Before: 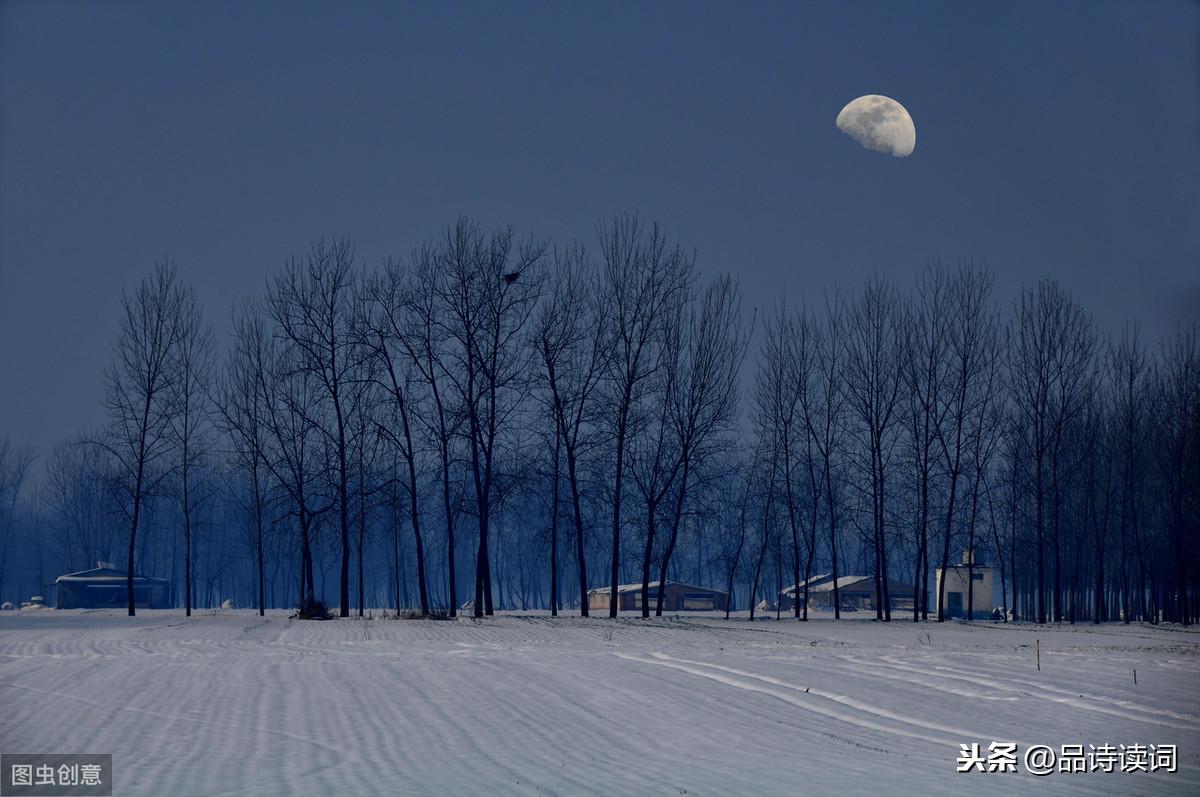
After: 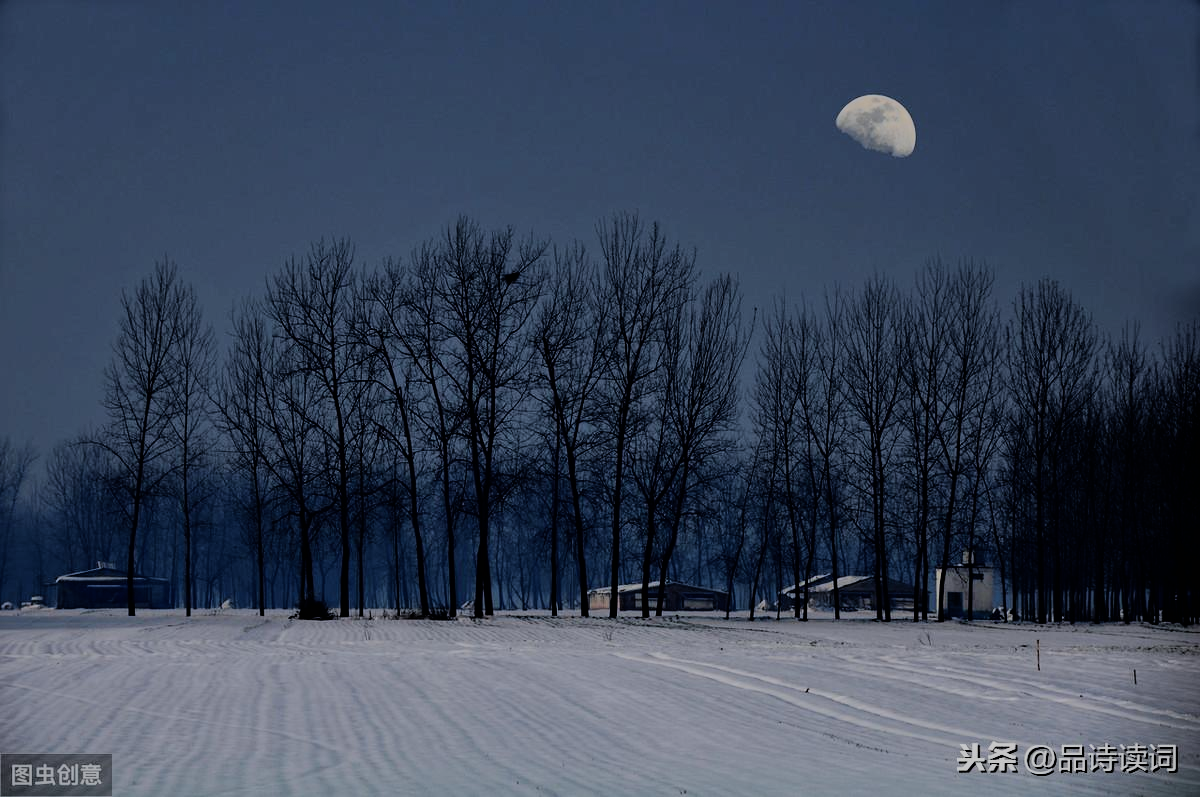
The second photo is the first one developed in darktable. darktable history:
filmic rgb: black relative exposure -5 EV, hardness 2.88, contrast 1.3, highlights saturation mix -30%
shadows and highlights: shadows 25, highlights -70
